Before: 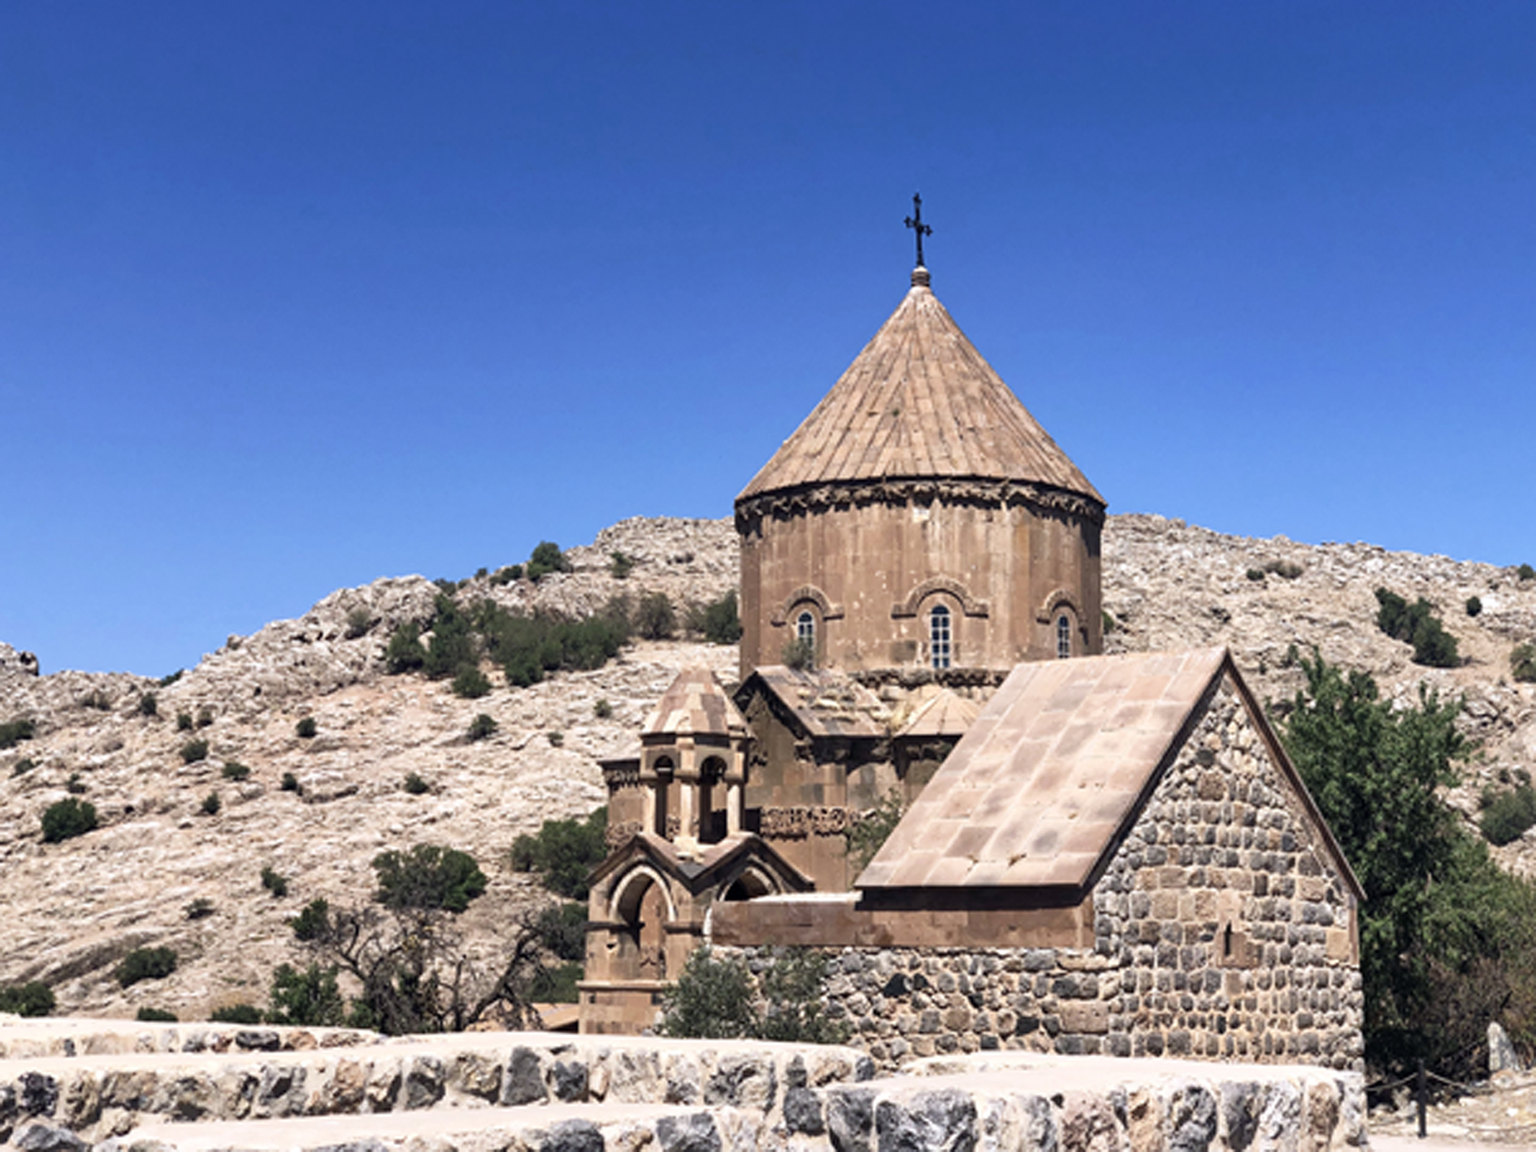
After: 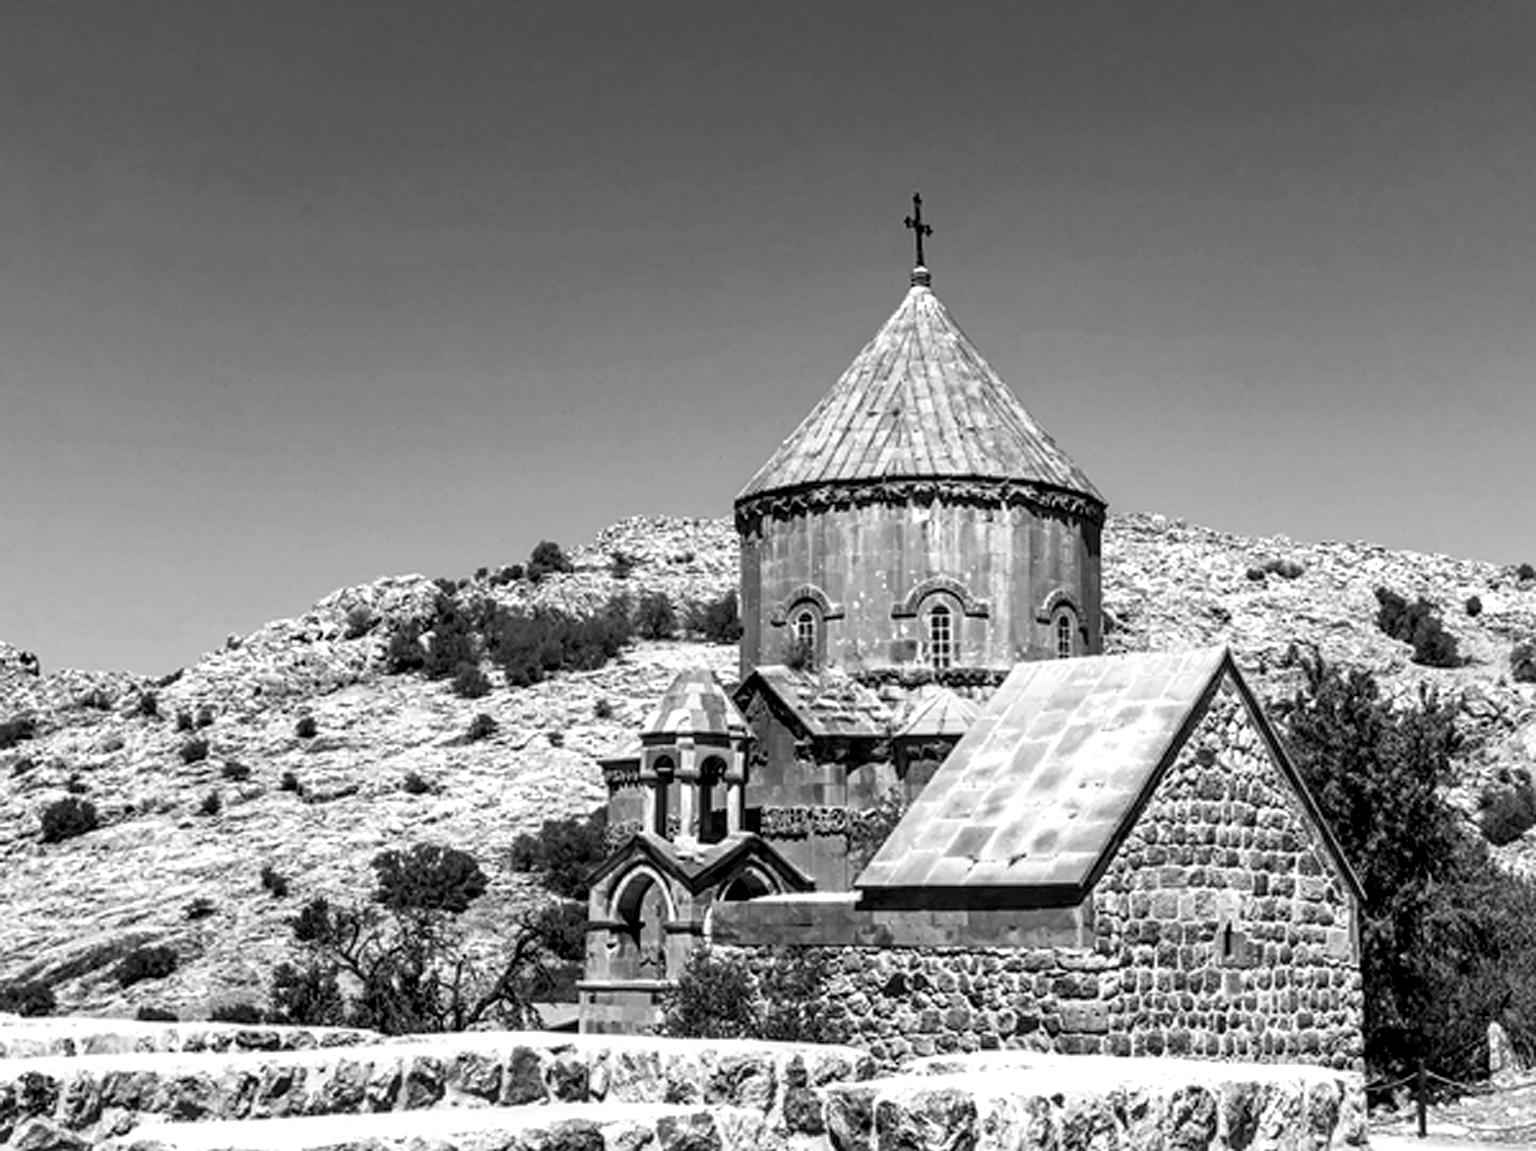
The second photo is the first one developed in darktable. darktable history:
local contrast: detail 160%
monochrome: on, module defaults
